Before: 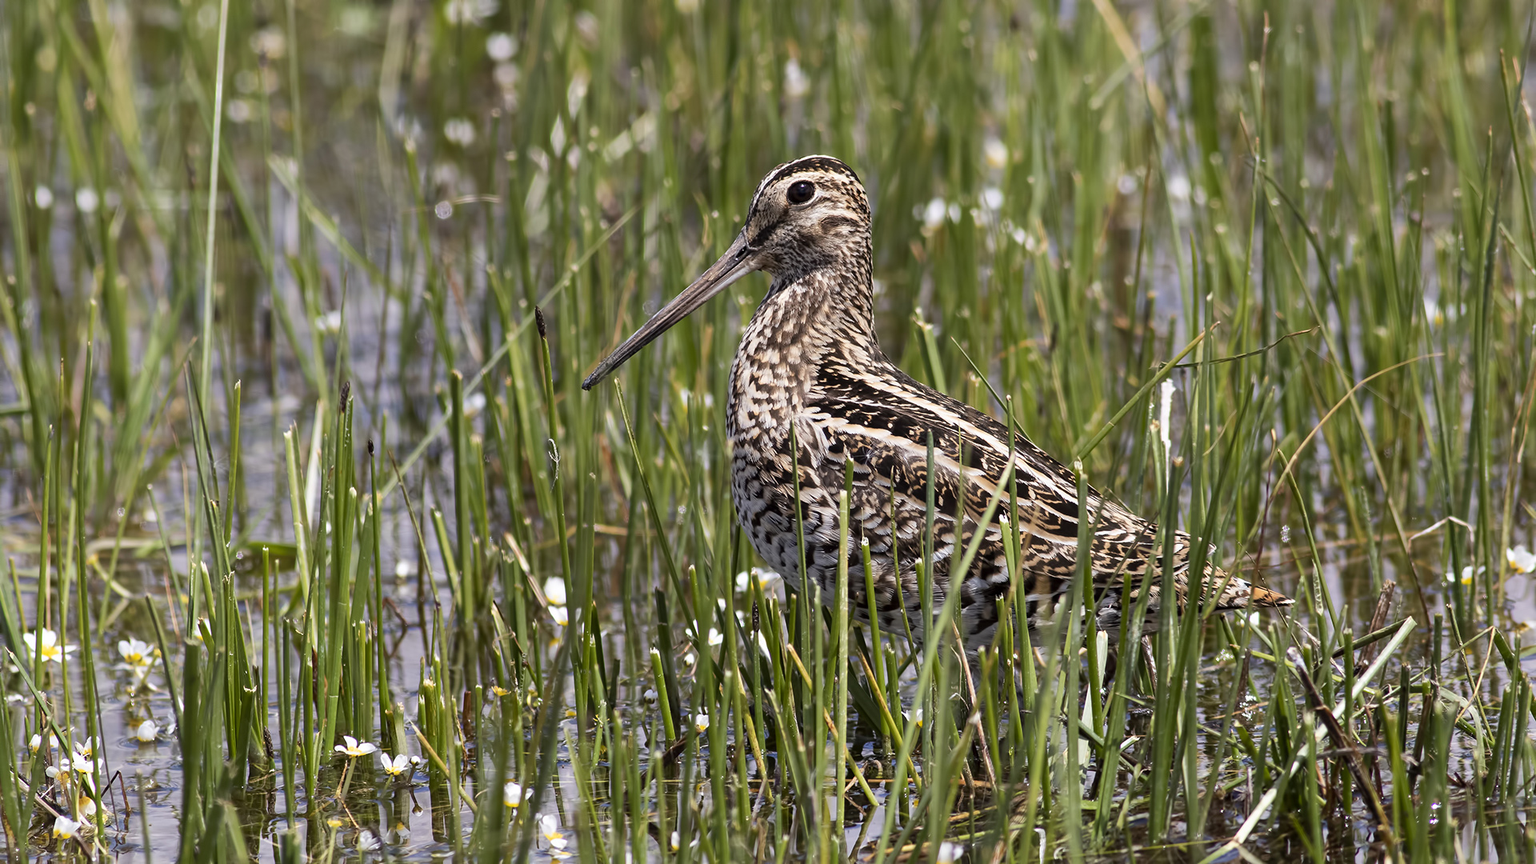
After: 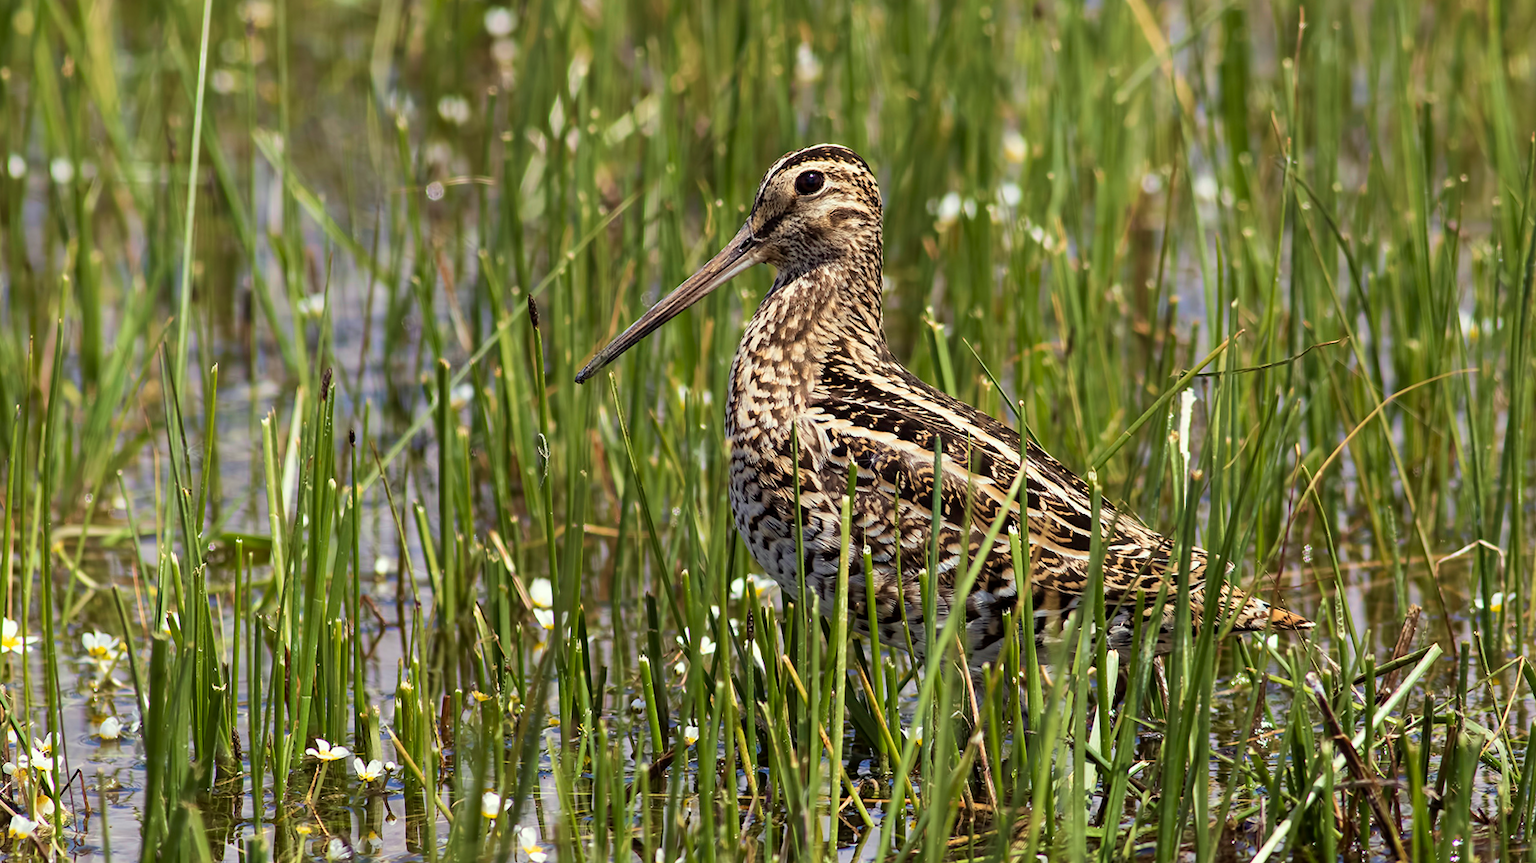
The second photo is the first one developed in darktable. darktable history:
crop and rotate: angle -1.53°
color correction: highlights a* -4.41, highlights b* 7.23
velvia: strength 44.65%
